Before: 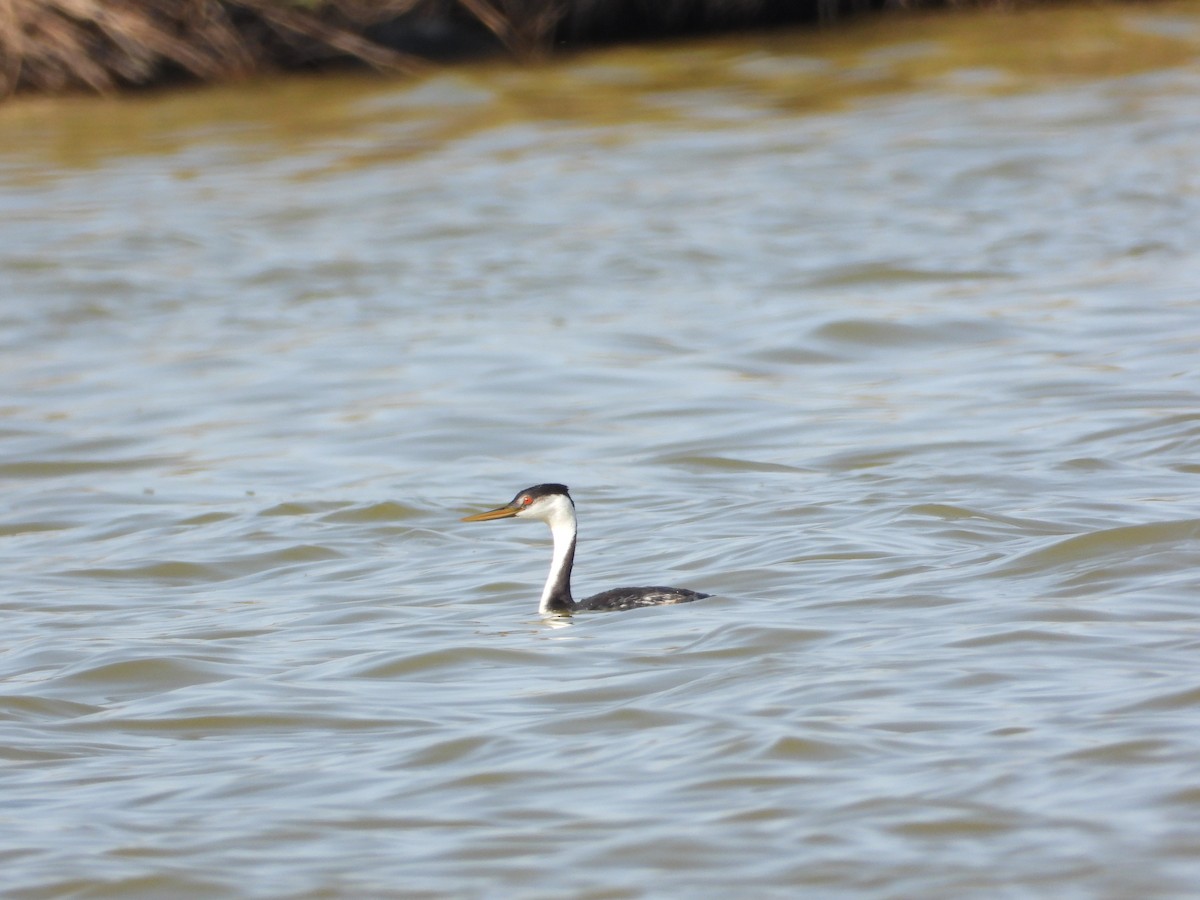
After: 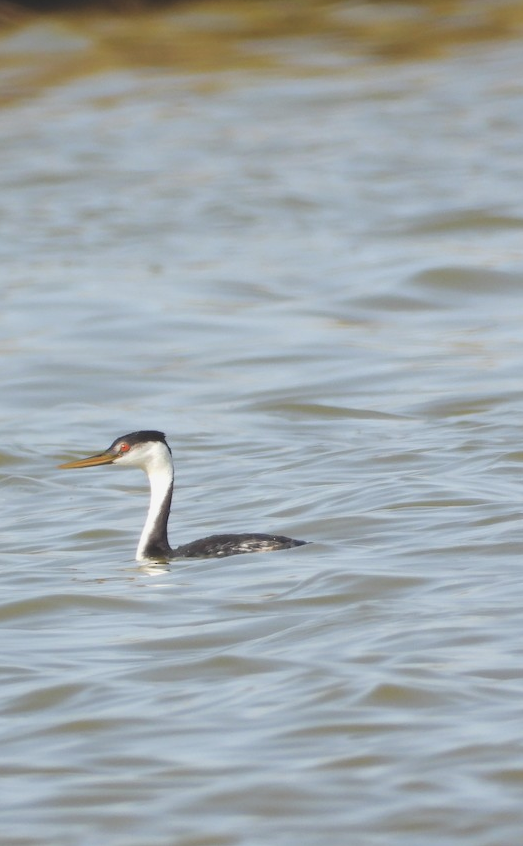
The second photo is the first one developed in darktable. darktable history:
exposure: black level correction -0.015, exposure -0.128 EV, compensate highlight preservation false
crop: left 33.618%, top 5.977%, right 22.767%
